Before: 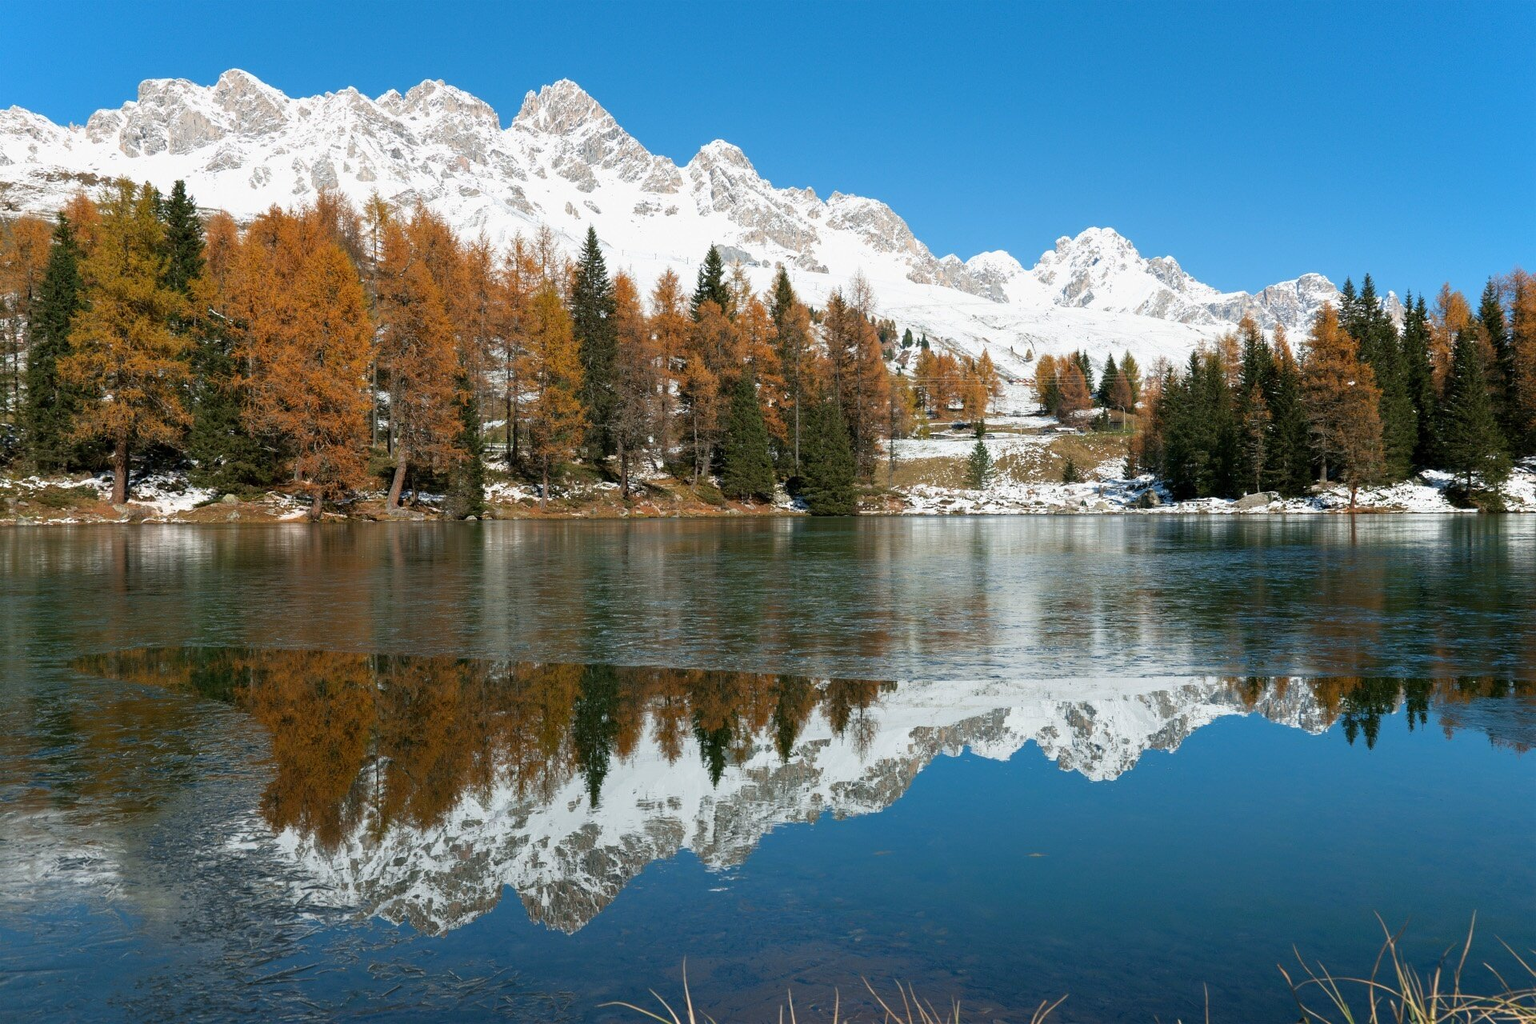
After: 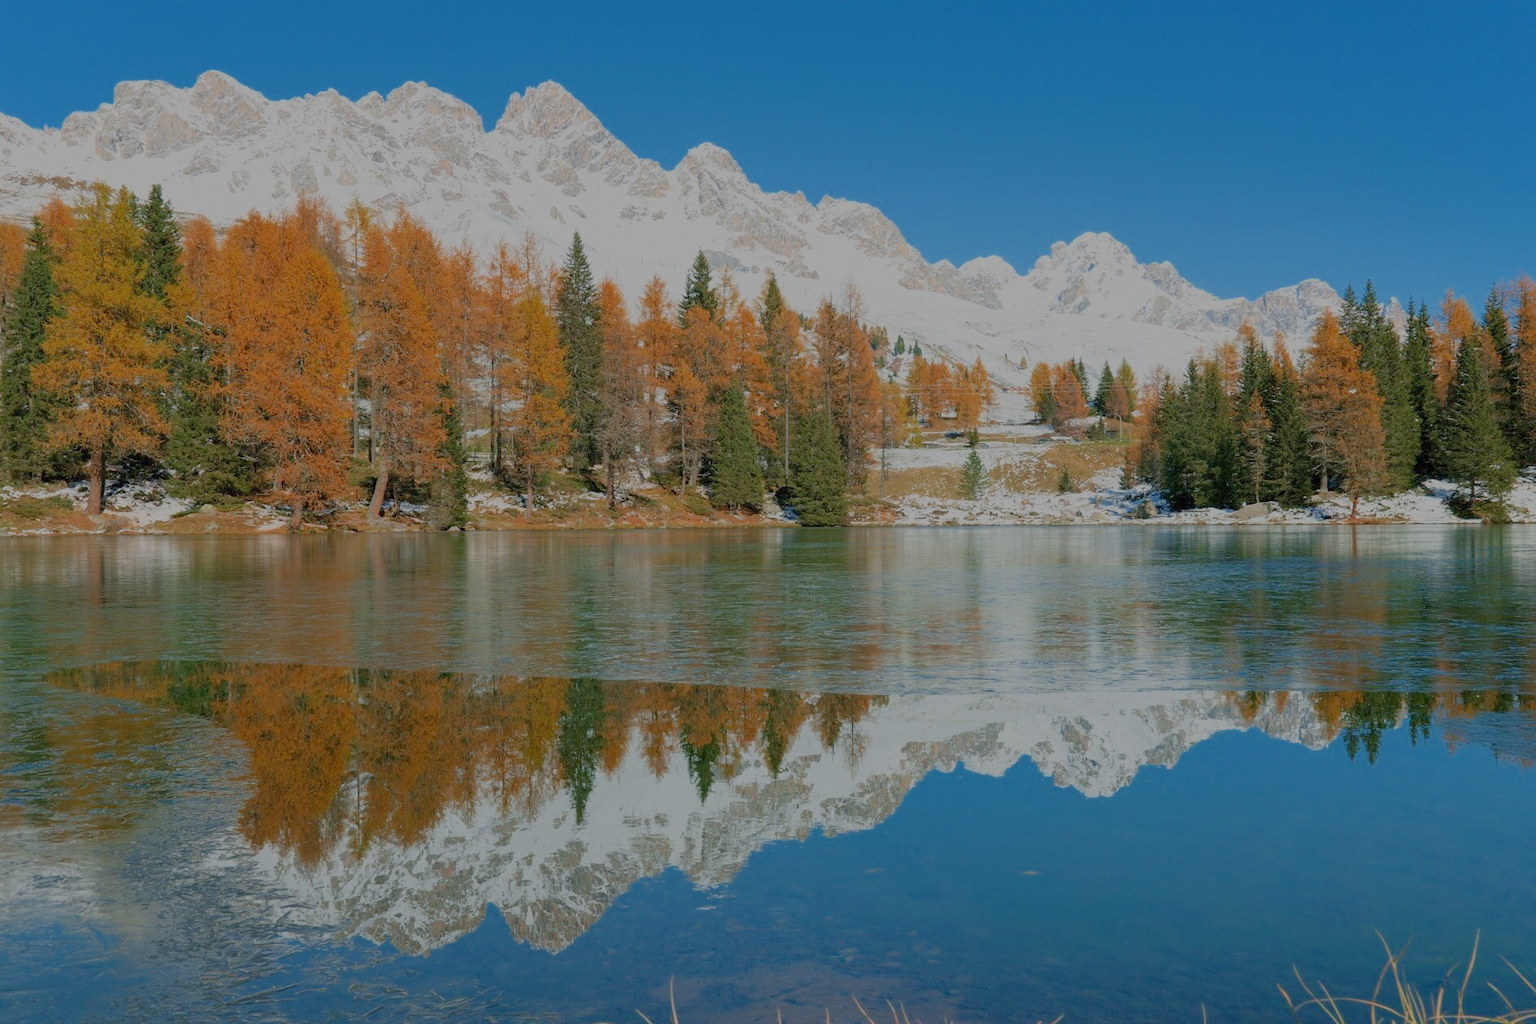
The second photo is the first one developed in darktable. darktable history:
crop: left 1.743%, right 0.268%, bottom 2.011%
filmic rgb: black relative exposure -14 EV, white relative exposure 8 EV, threshold 3 EV, hardness 3.74, latitude 50%, contrast 0.5, color science v5 (2021), contrast in shadows safe, contrast in highlights safe, enable highlight reconstruction true
